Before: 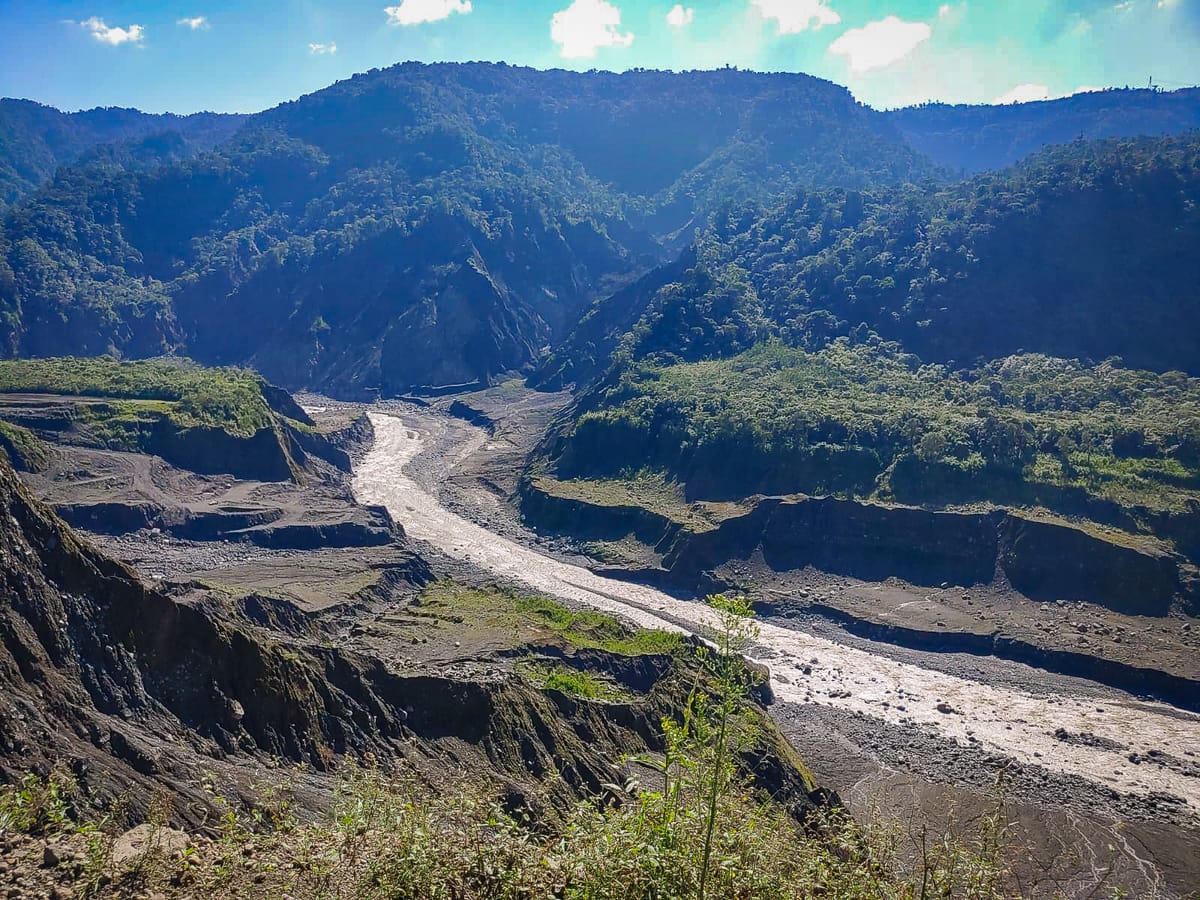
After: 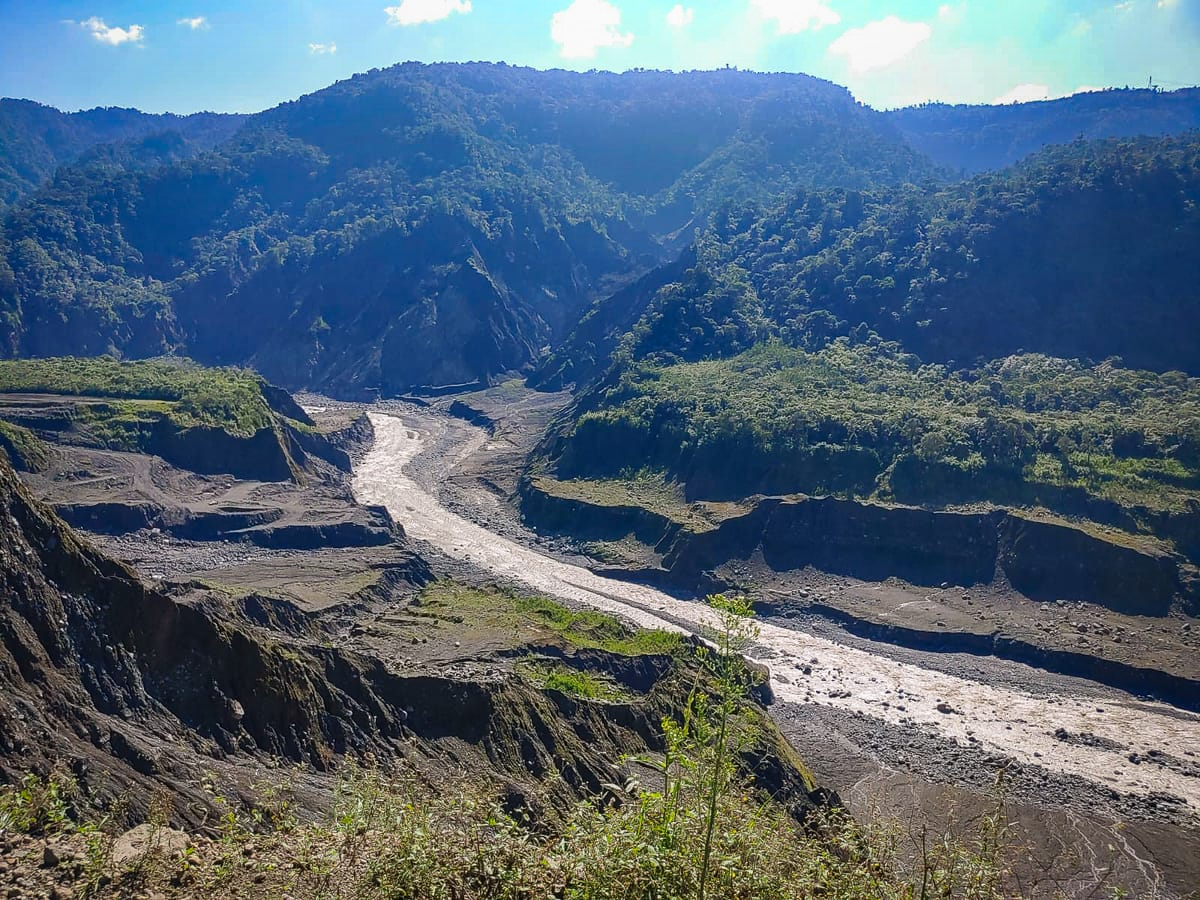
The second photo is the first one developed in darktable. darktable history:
shadows and highlights: shadows -21.3, highlights 100, soften with gaussian
